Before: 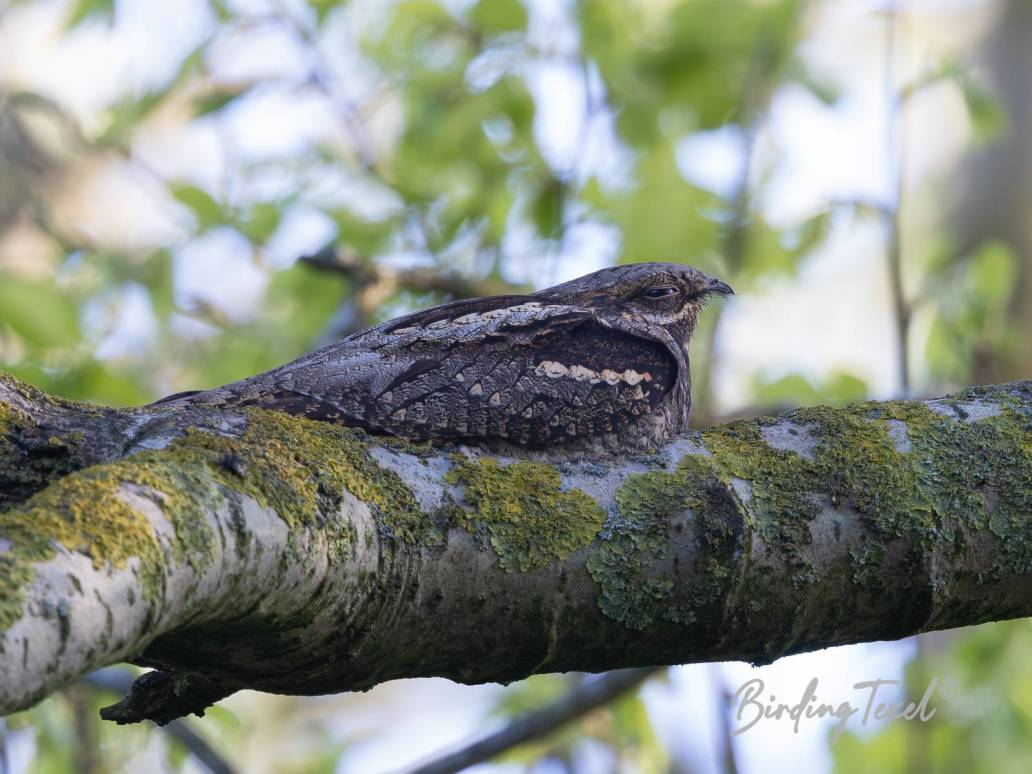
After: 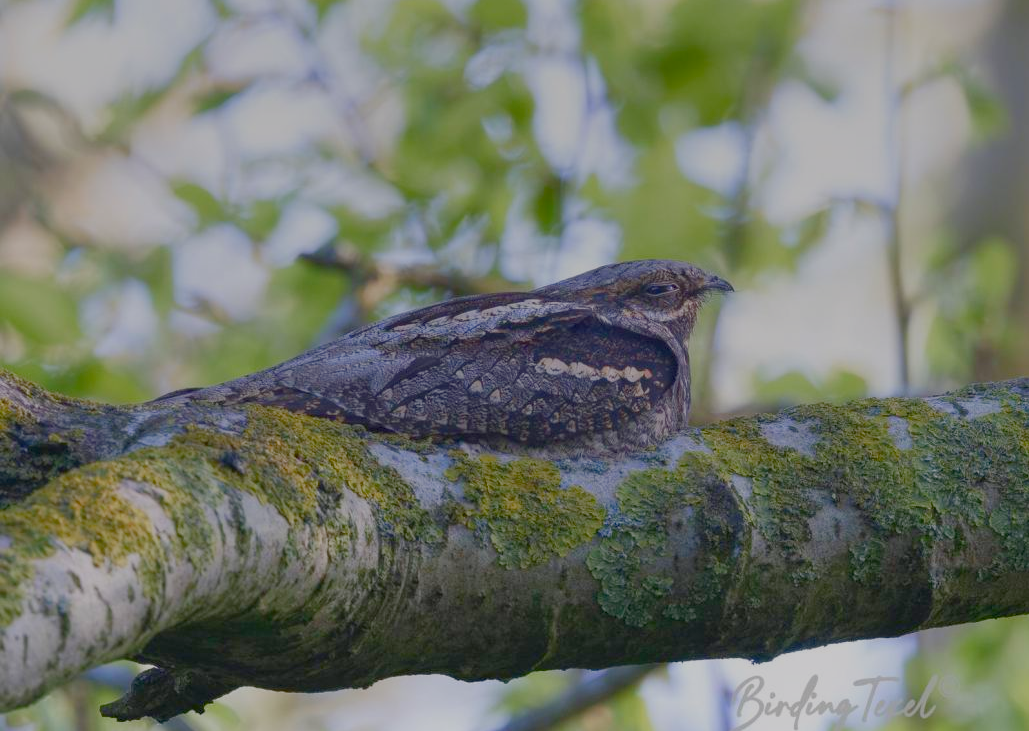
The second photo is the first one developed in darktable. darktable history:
tone equalizer: on, module defaults
graduated density: rotation -0.352°, offset 57.64
color balance rgb: shadows lift › chroma 1%, shadows lift › hue 113°, highlights gain › chroma 0.2%, highlights gain › hue 333°, perceptual saturation grading › global saturation 20%, perceptual saturation grading › highlights -50%, perceptual saturation grading › shadows 25%, contrast -30%
crop: top 0.448%, right 0.264%, bottom 5.045%
bloom: size 9%, threshold 100%, strength 7%
